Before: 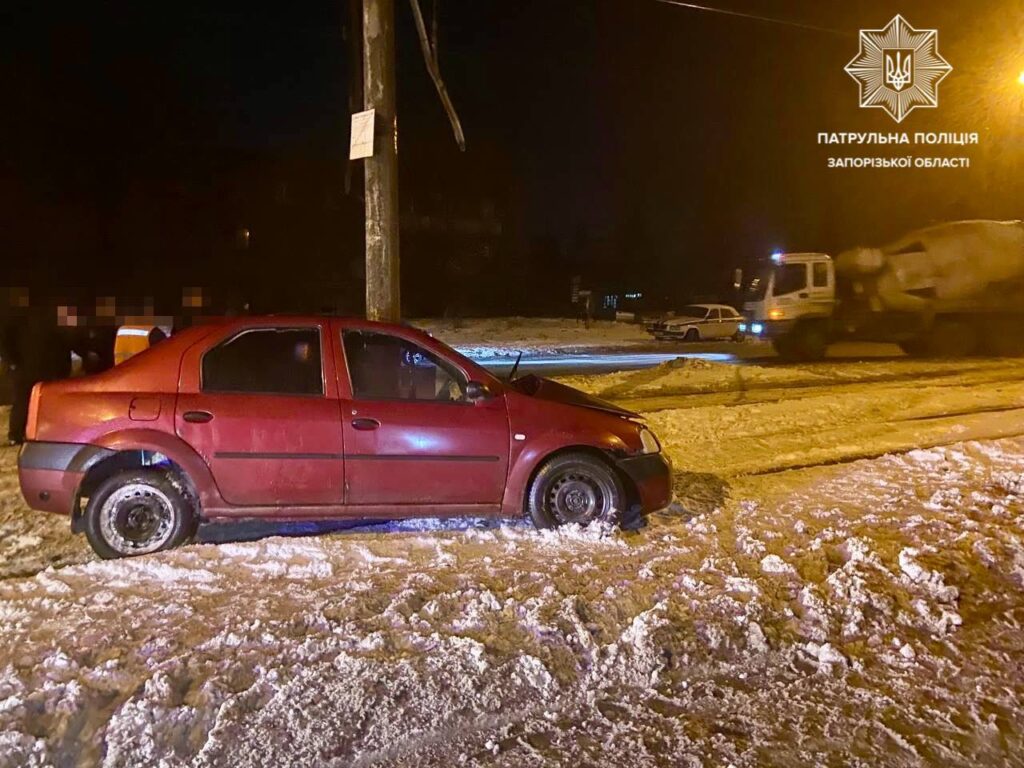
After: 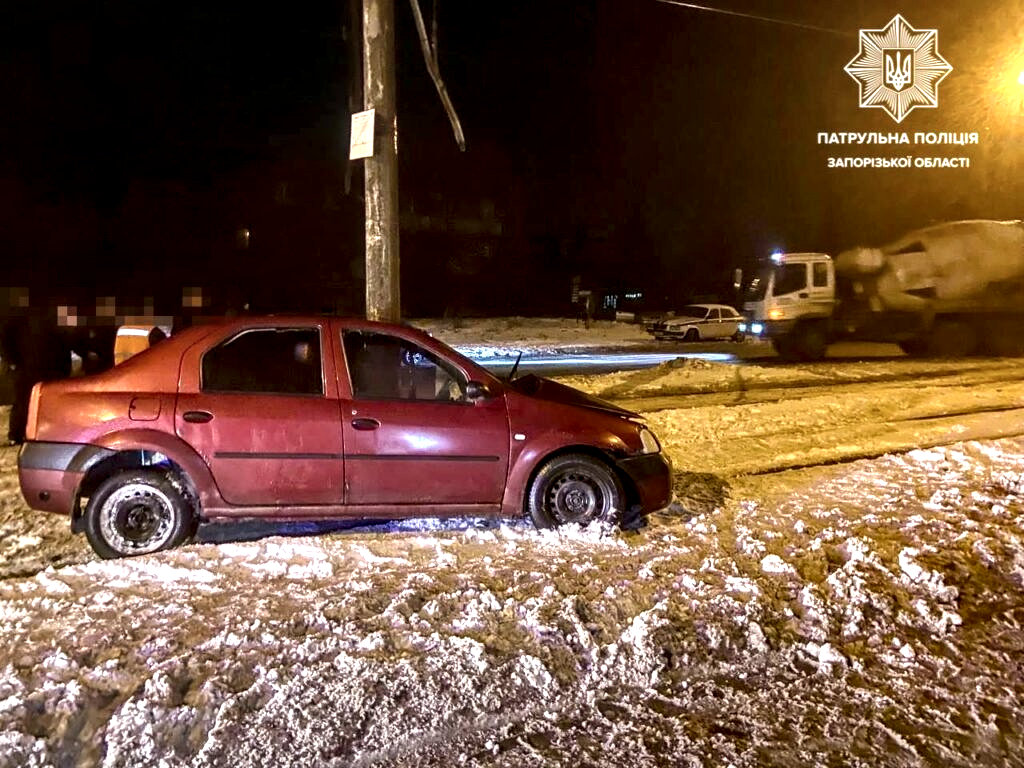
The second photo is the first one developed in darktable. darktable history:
white balance: red 1, blue 1
local contrast: highlights 80%, shadows 57%, detail 175%, midtone range 0.602
